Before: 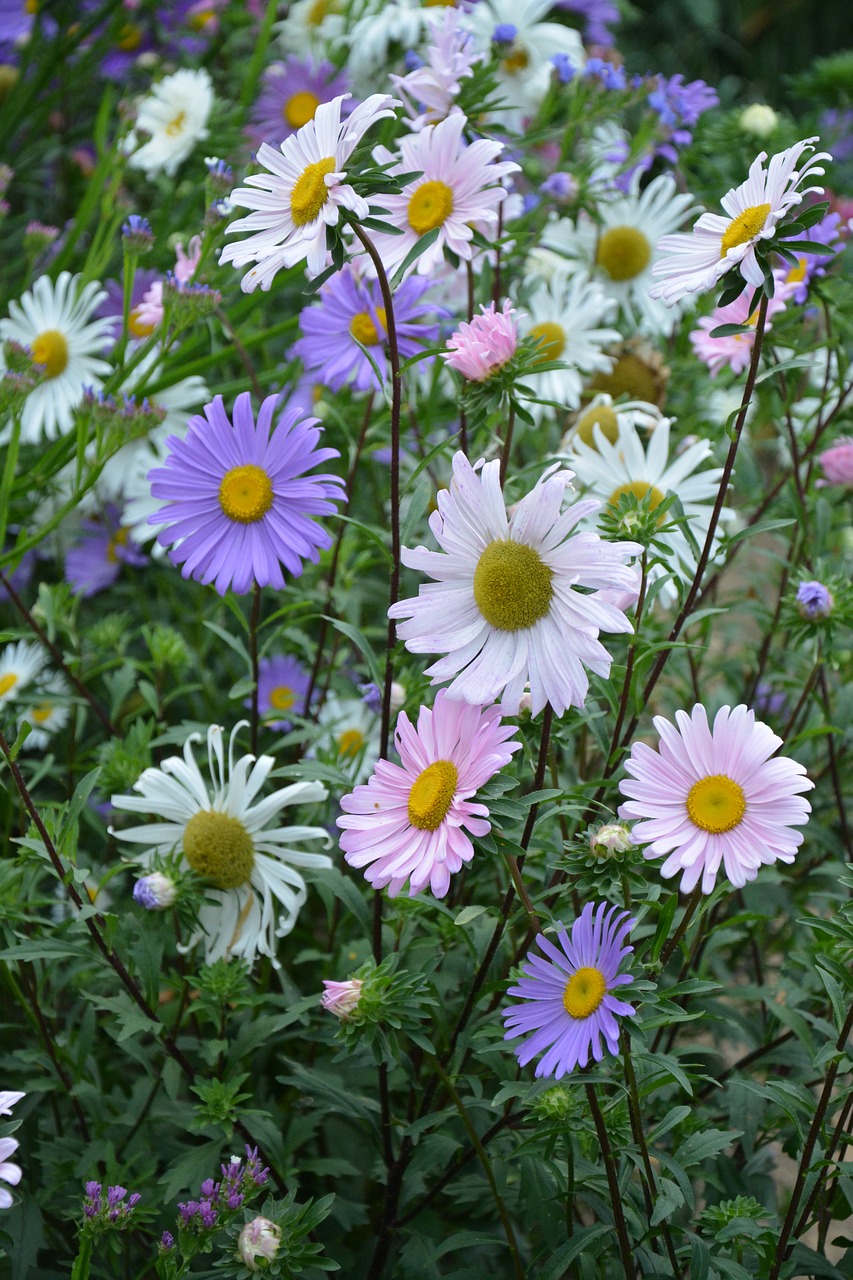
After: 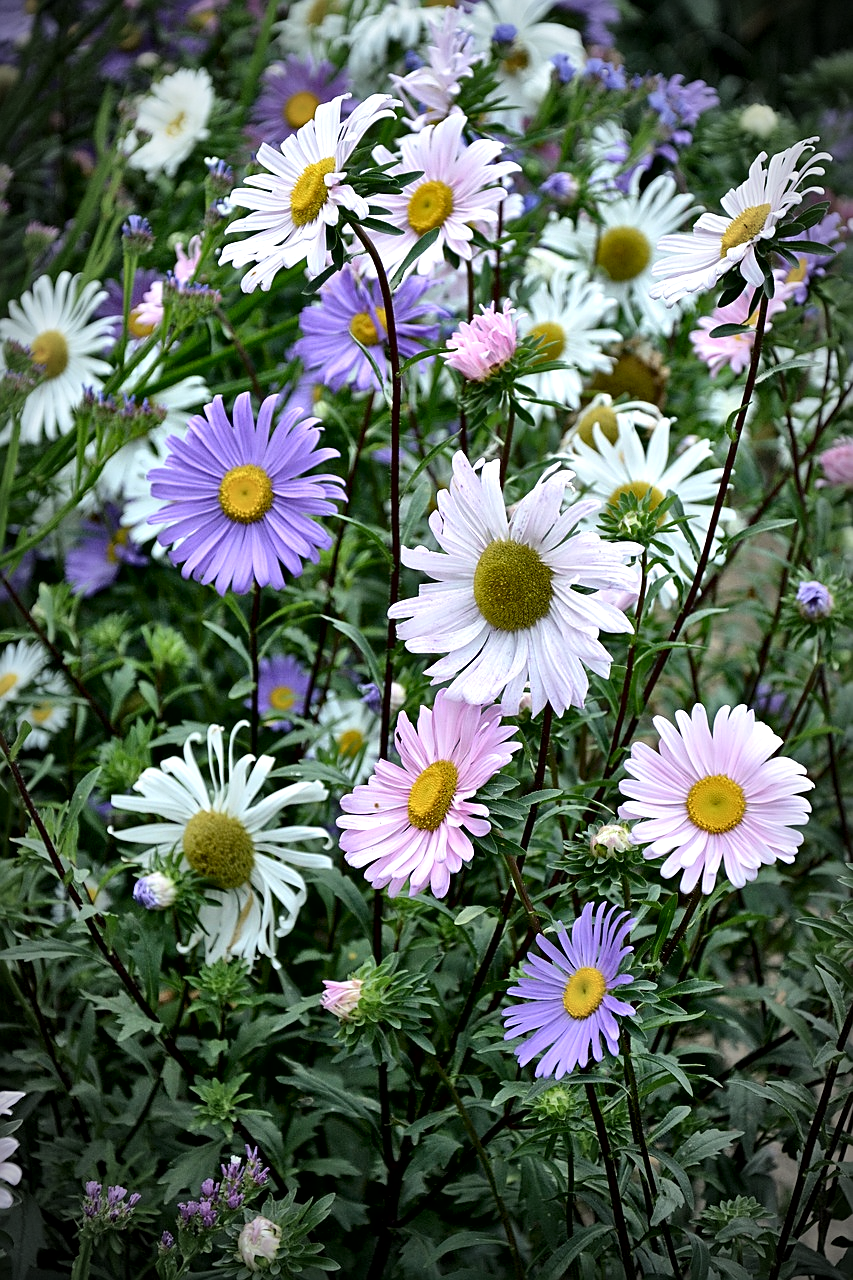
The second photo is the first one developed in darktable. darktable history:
sharpen: on, module defaults
local contrast: mode bilateral grid, contrast 45, coarseness 69, detail 213%, midtone range 0.2
vignetting: automatic ratio true
